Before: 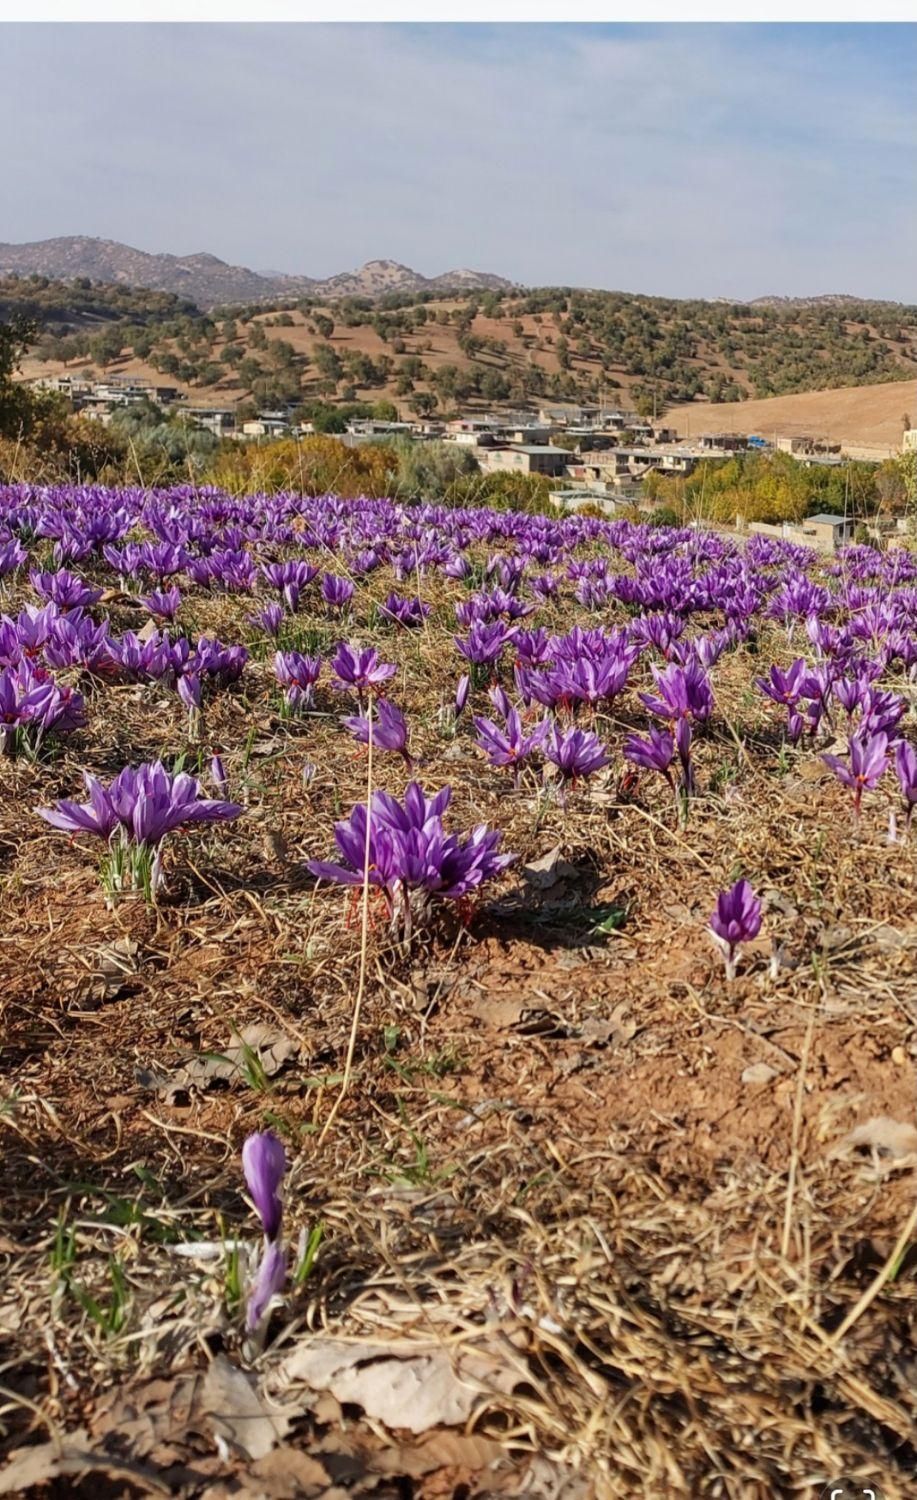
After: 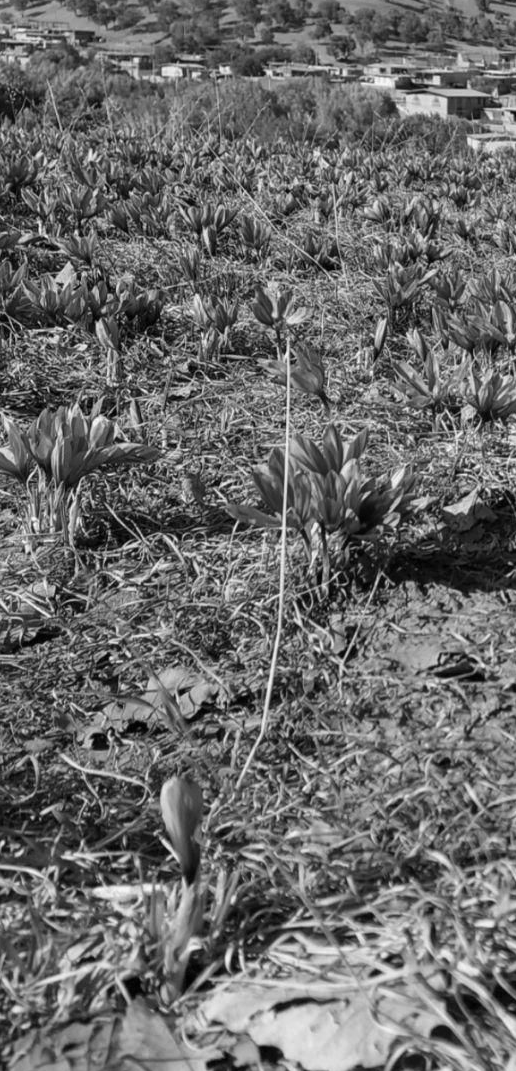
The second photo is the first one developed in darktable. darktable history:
crop: left 8.966%, top 23.852%, right 34.699%, bottom 4.703%
contrast brightness saturation: saturation -1
